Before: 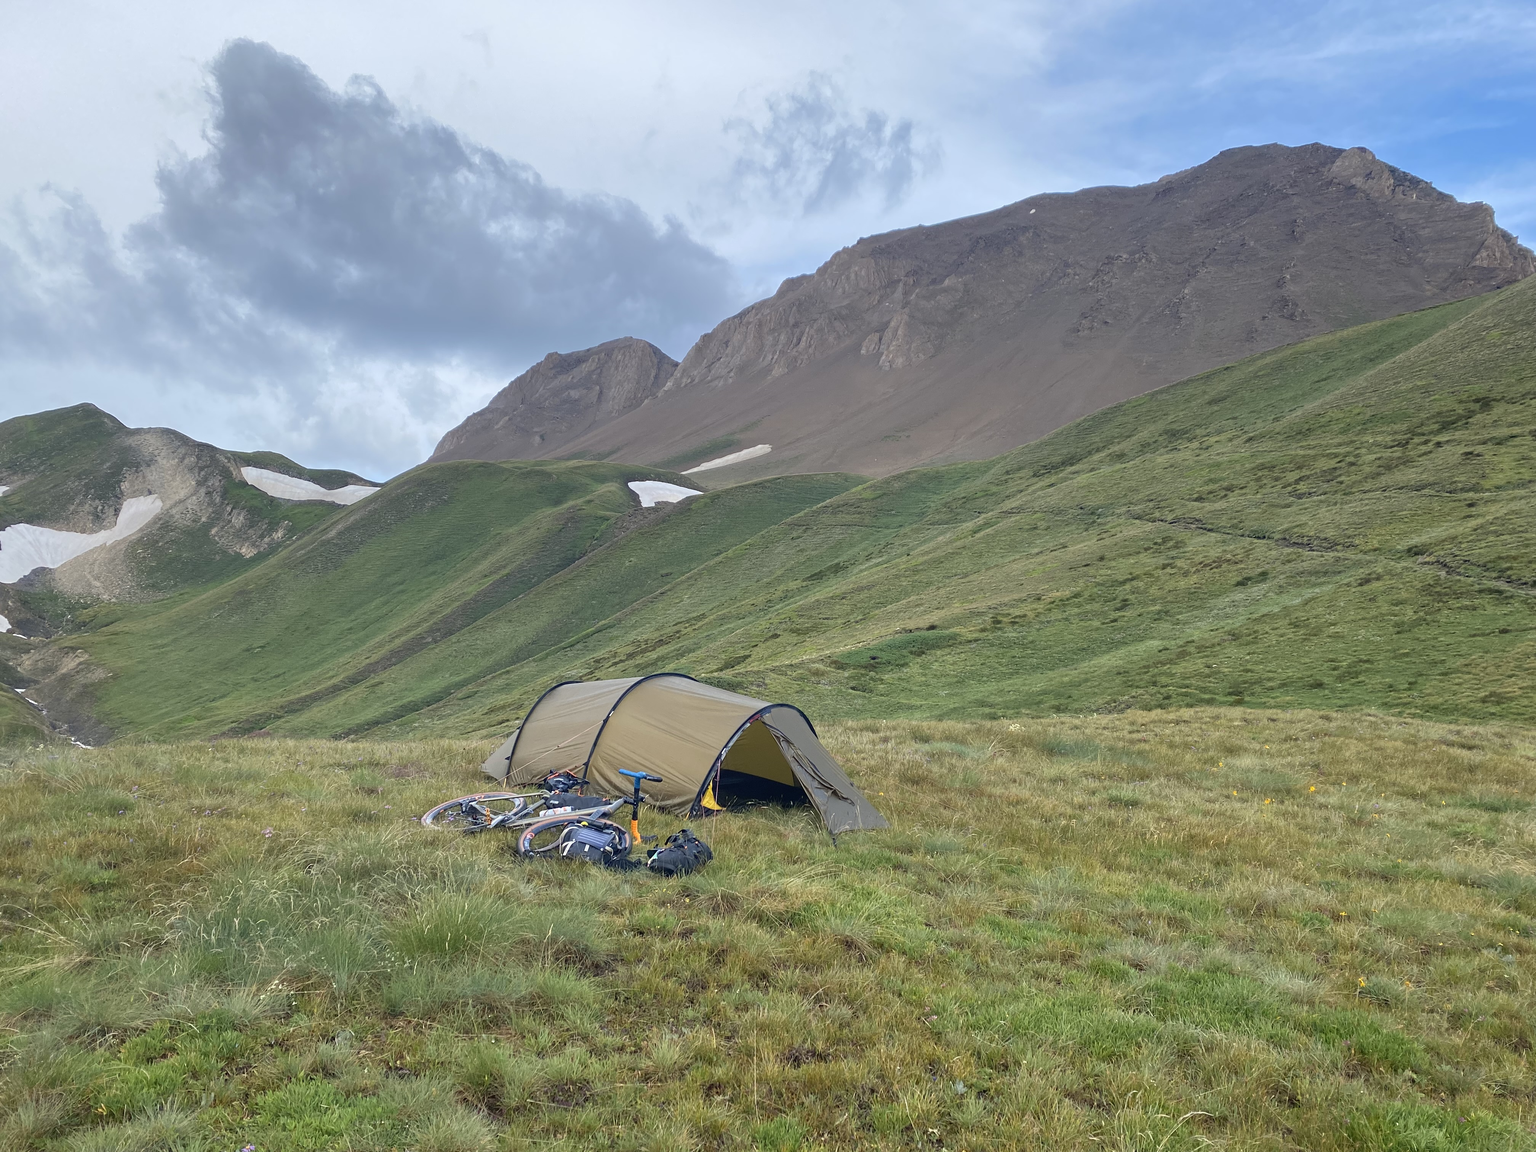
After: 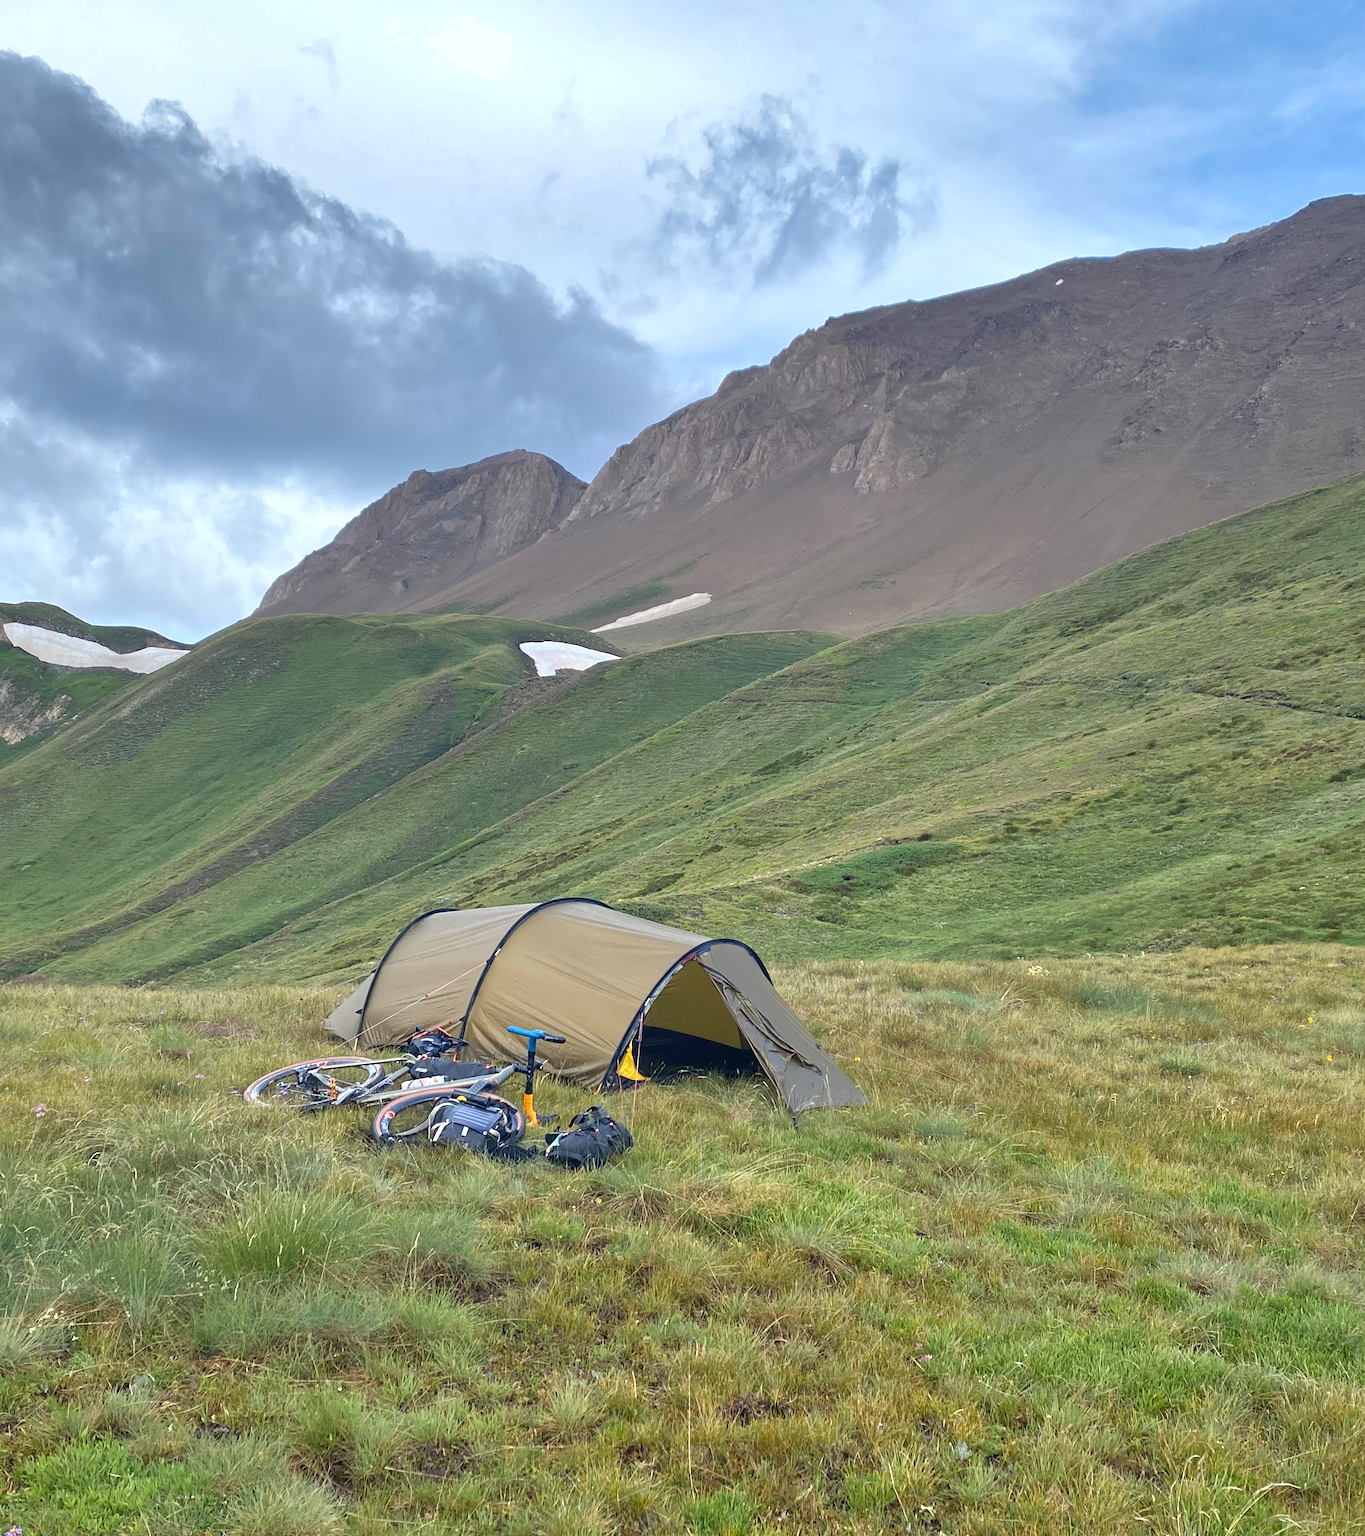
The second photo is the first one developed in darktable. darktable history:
shadows and highlights: radius 264.75, soften with gaussian
exposure: exposure 0.3 EV, compensate highlight preservation false
crop and rotate: left 15.546%, right 17.787%
